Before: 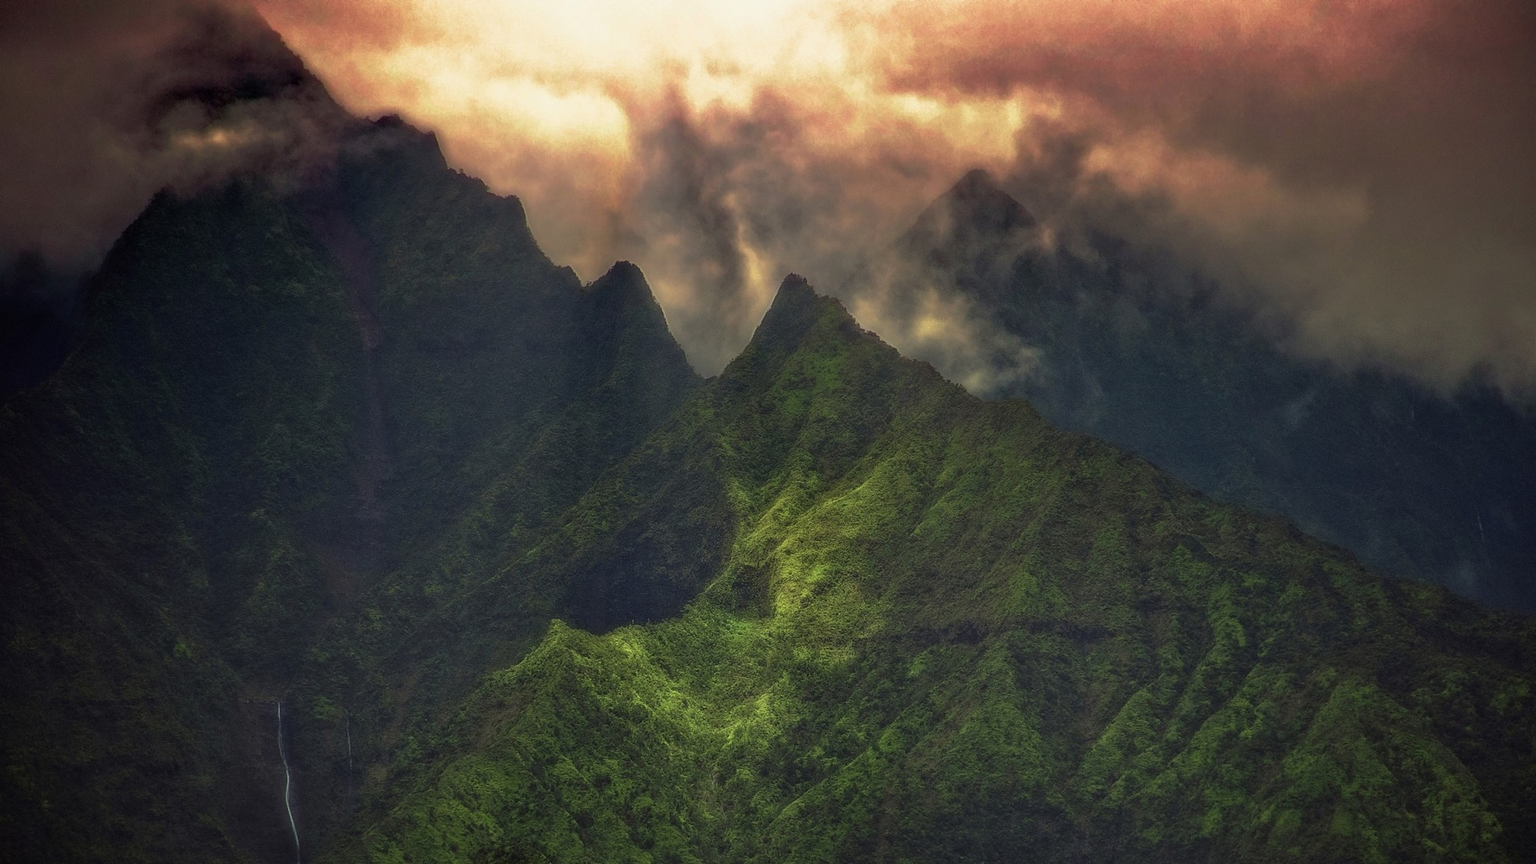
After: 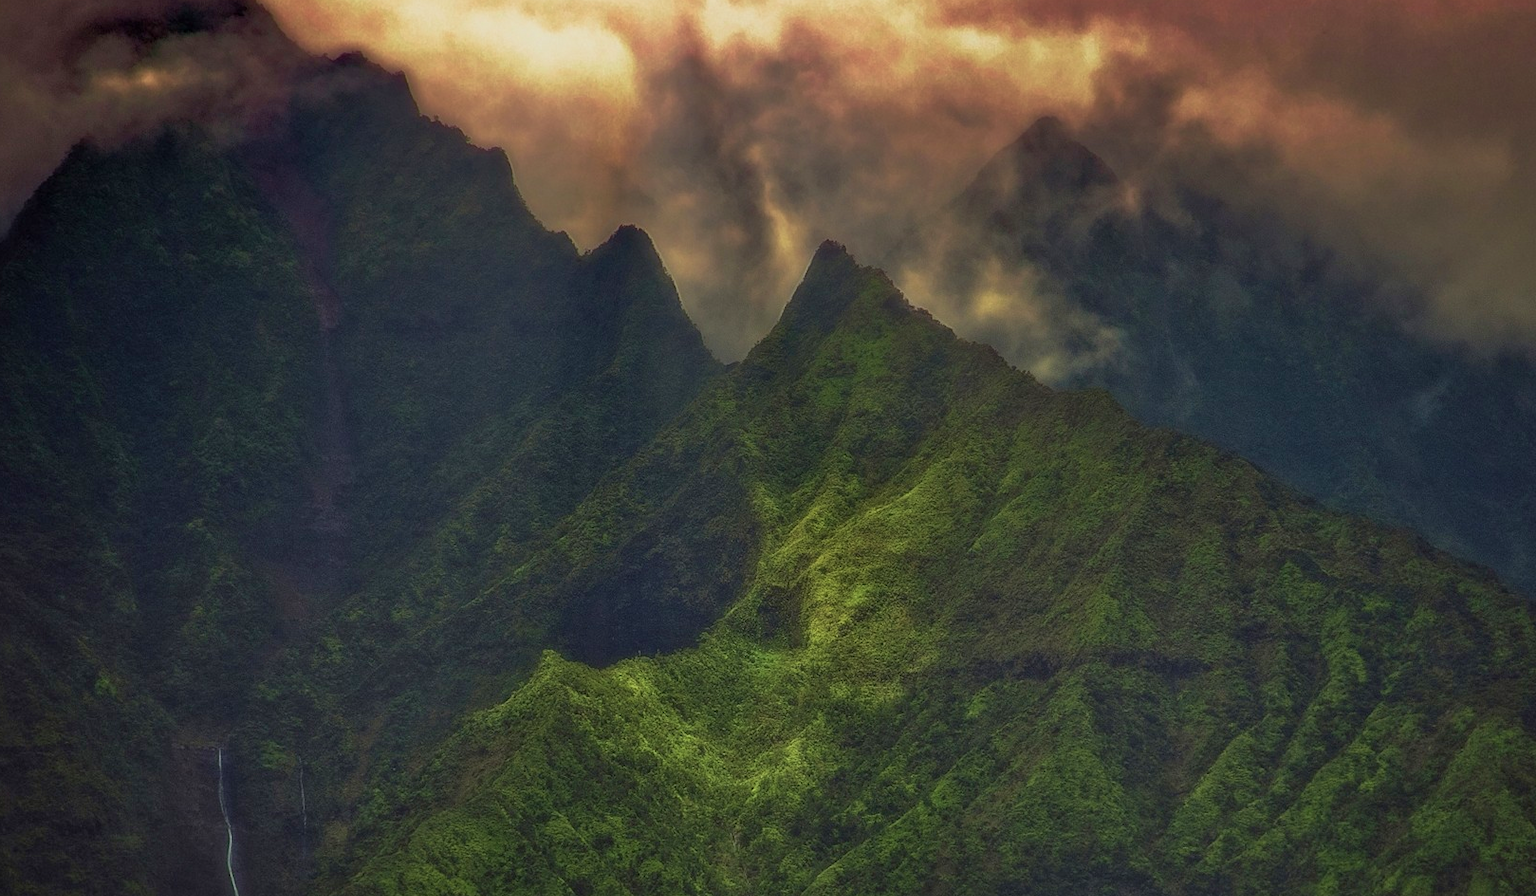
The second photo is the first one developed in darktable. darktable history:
crop: left 6.123%, top 8.253%, right 9.533%, bottom 3.779%
tone equalizer: -8 EV 0.284 EV, -7 EV 0.416 EV, -6 EV 0.426 EV, -5 EV 0.255 EV, -3 EV -0.281 EV, -2 EV -0.421 EV, -1 EV -0.4 EV, +0 EV -0.233 EV, mask exposure compensation -0.489 EV
velvia: on, module defaults
